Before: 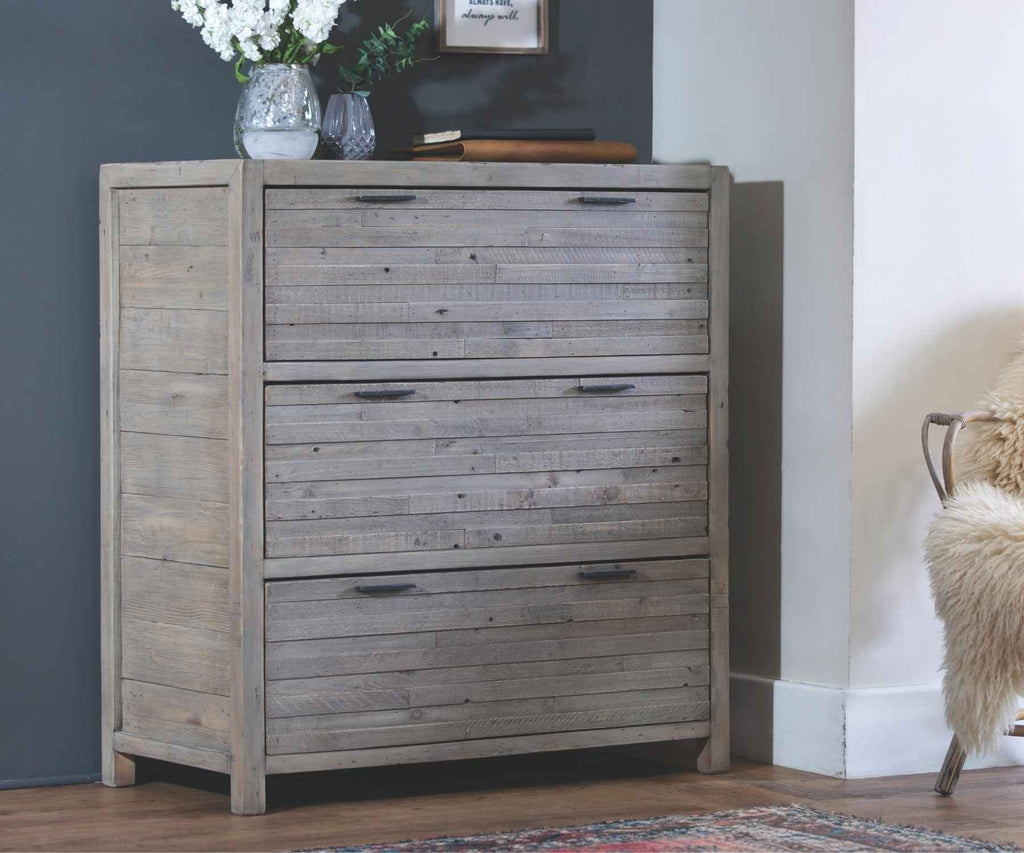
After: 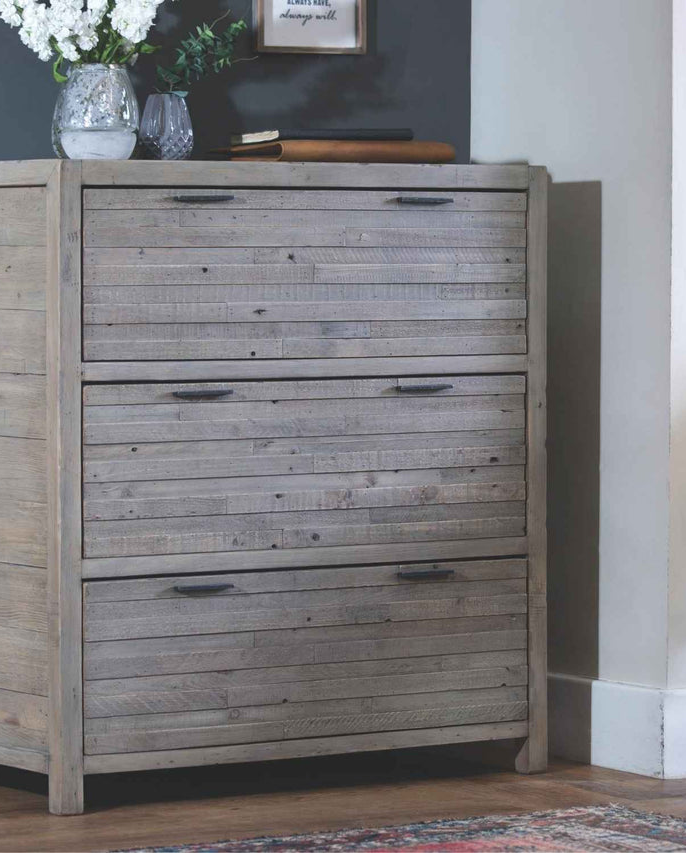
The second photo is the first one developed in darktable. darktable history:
crop and rotate: left 17.787%, right 15.194%
